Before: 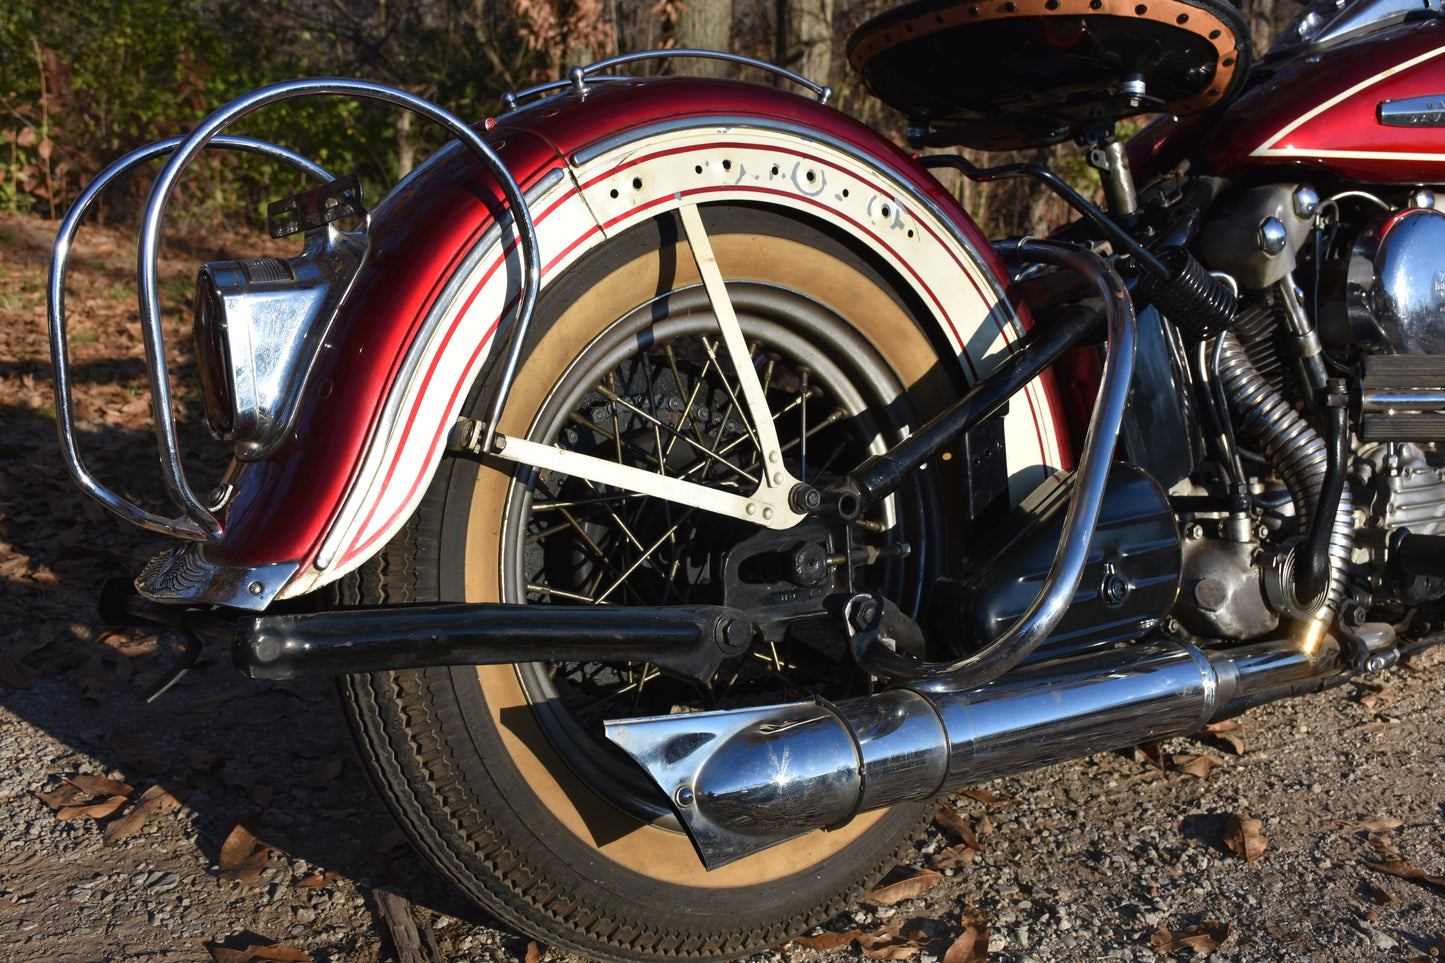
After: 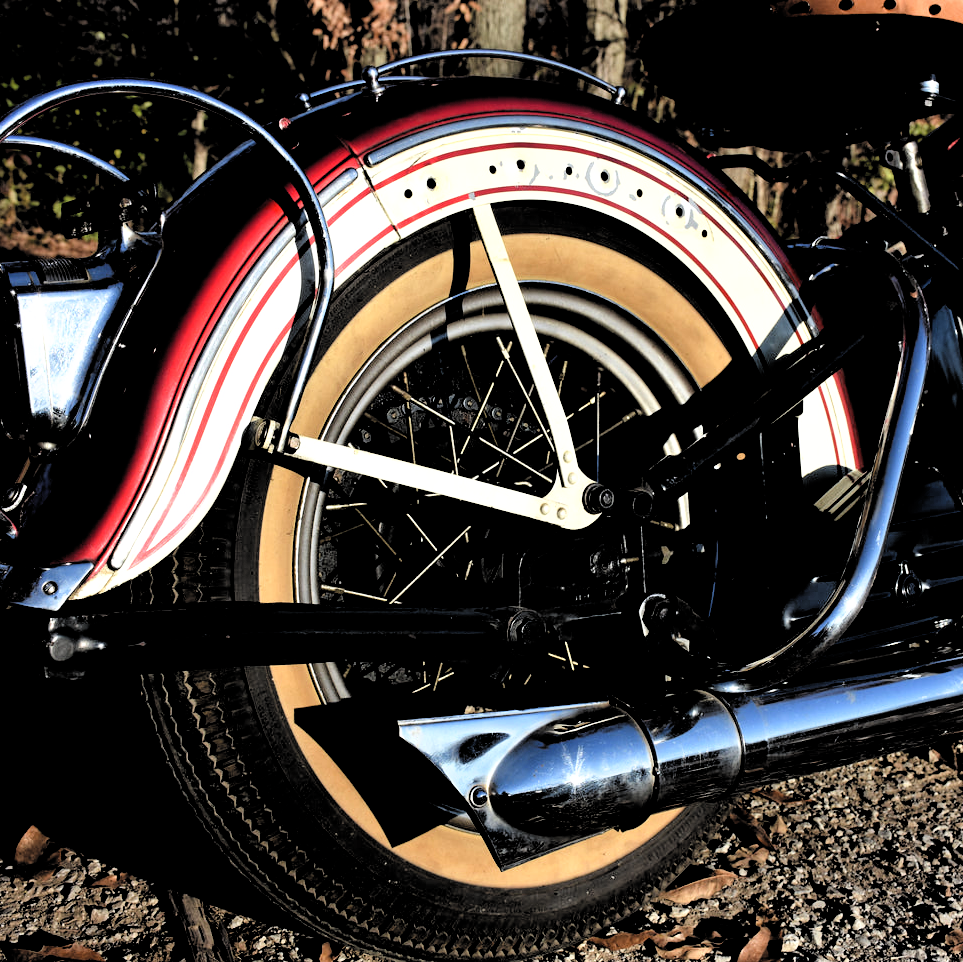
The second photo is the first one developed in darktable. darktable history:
filmic rgb: middle gray luminance 13.55%, black relative exposure -1.97 EV, white relative exposure 3.1 EV, threshold 6 EV, target black luminance 0%, hardness 1.79, latitude 59.23%, contrast 1.728, highlights saturation mix 5%, shadows ↔ highlights balance -37.52%, add noise in highlights 0, color science v3 (2019), use custom middle-gray values true, iterations of high-quality reconstruction 0, contrast in highlights soft, enable highlight reconstruction true
crop and rotate: left 14.292%, right 19.041%
